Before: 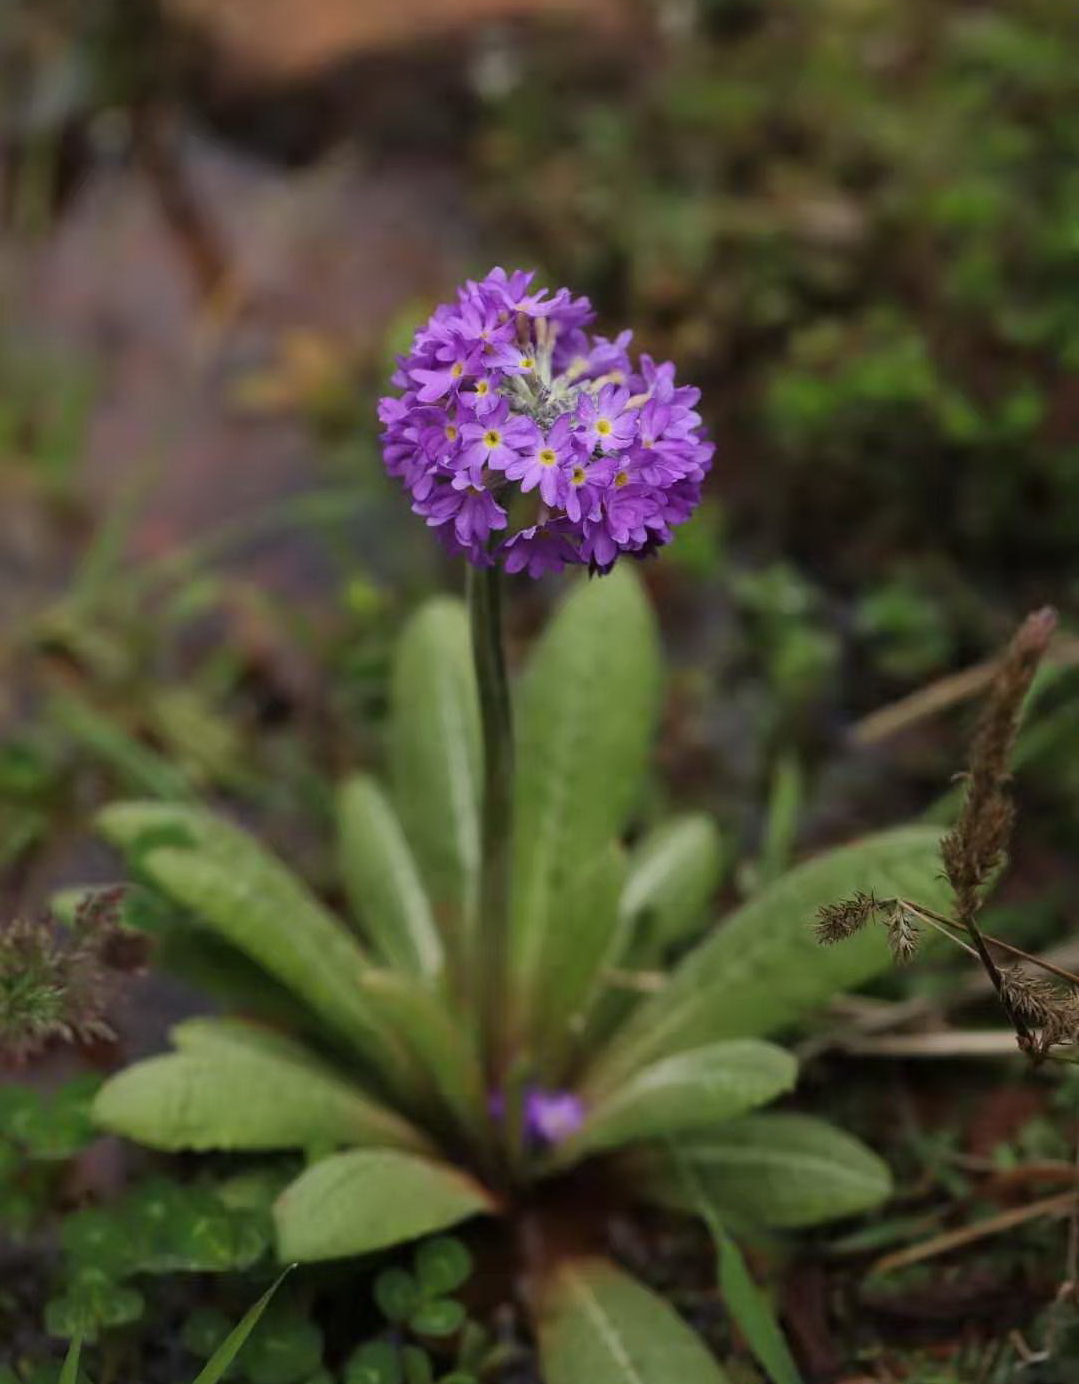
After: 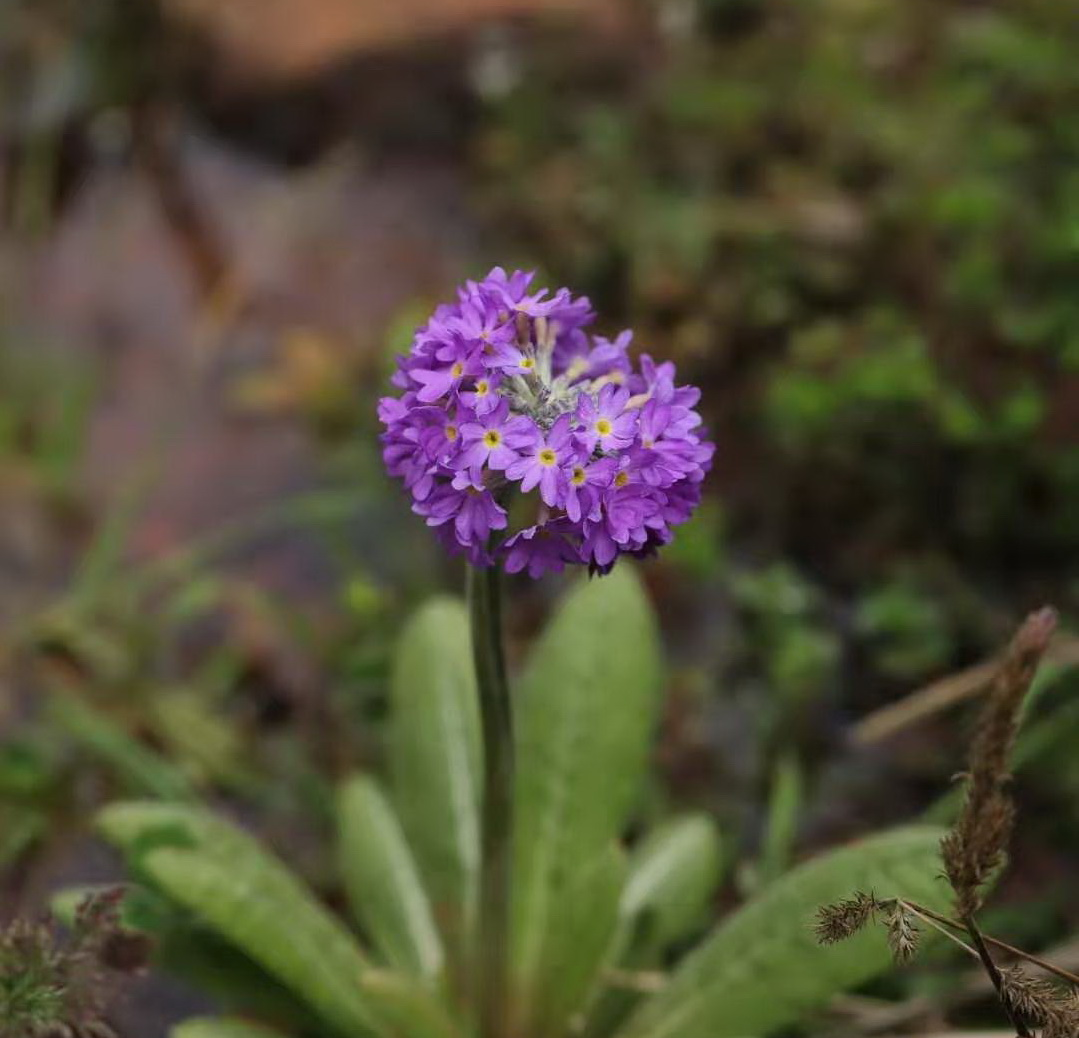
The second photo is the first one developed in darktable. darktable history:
exposure: compensate highlight preservation false
crop: bottom 24.988%
